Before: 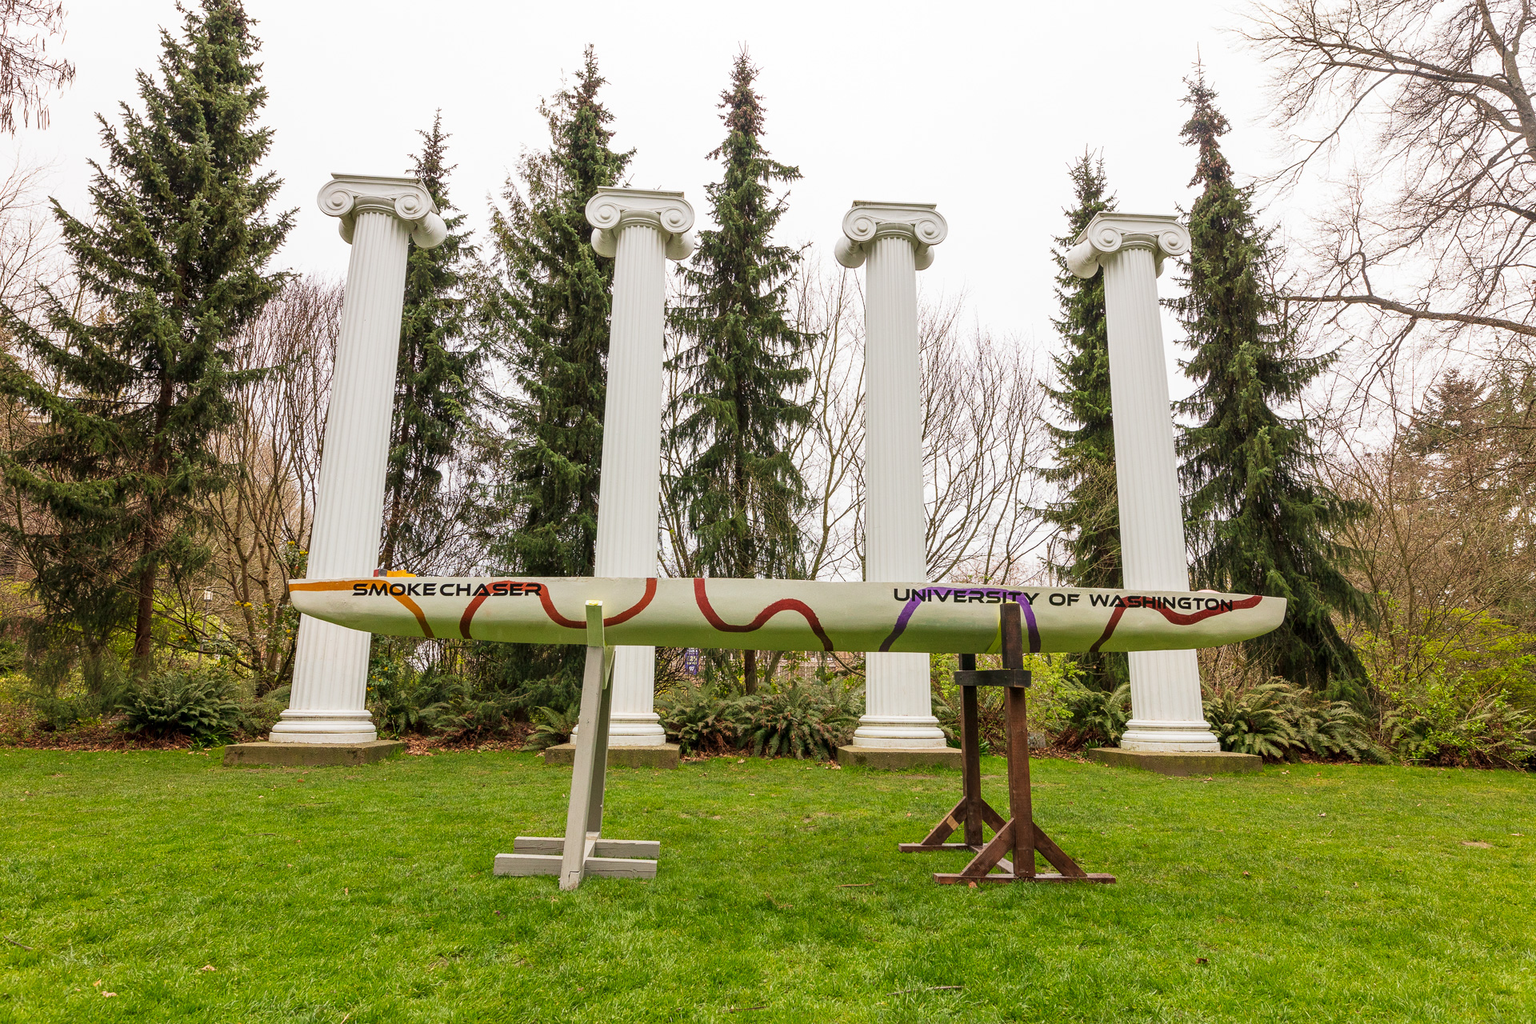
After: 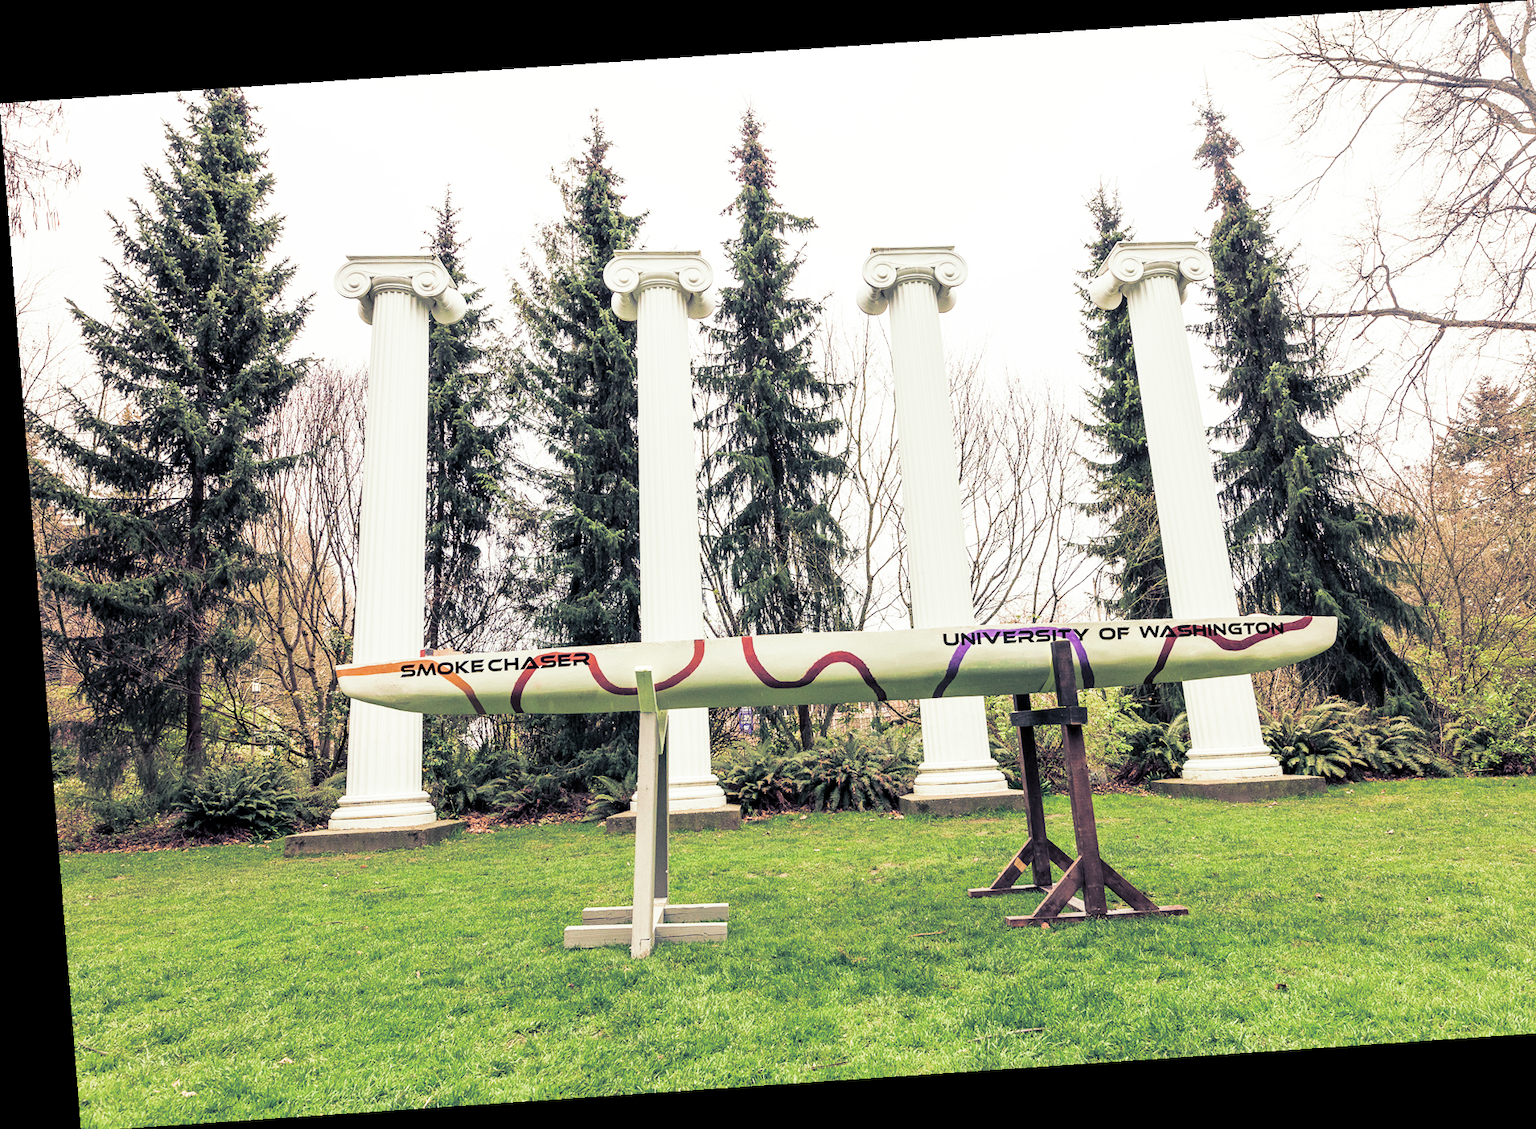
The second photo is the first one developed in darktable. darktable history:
rotate and perspective: rotation -4.2°, shear 0.006, automatic cropping off
filmic rgb: middle gray luminance 9.23%, black relative exposure -10.55 EV, white relative exposure 3.45 EV, threshold 6 EV, target black luminance 0%, hardness 5.98, latitude 59.69%, contrast 1.087, highlights saturation mix 5%, shadows ↔ highlights balance 29.23%, add noise in highlights 0, color science v3 (2019), use custom middle-gray values true, iterations of high-quality reconstruction 0, contrast in highlights soft, enable highlight reconstruction true
split-toning: shadows › hue 230.4°
contrast brightness saturation: contrast 0.04, saturation 0.07
crop and rotate: right 5.167%
